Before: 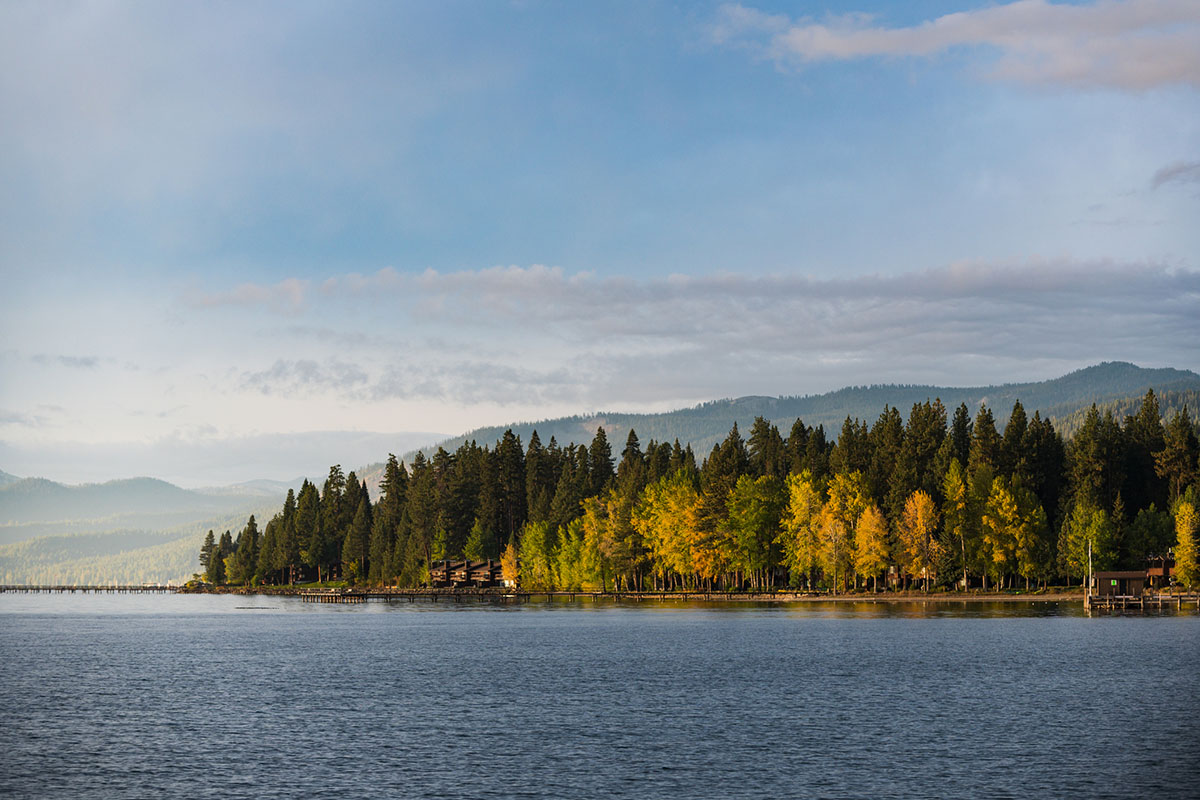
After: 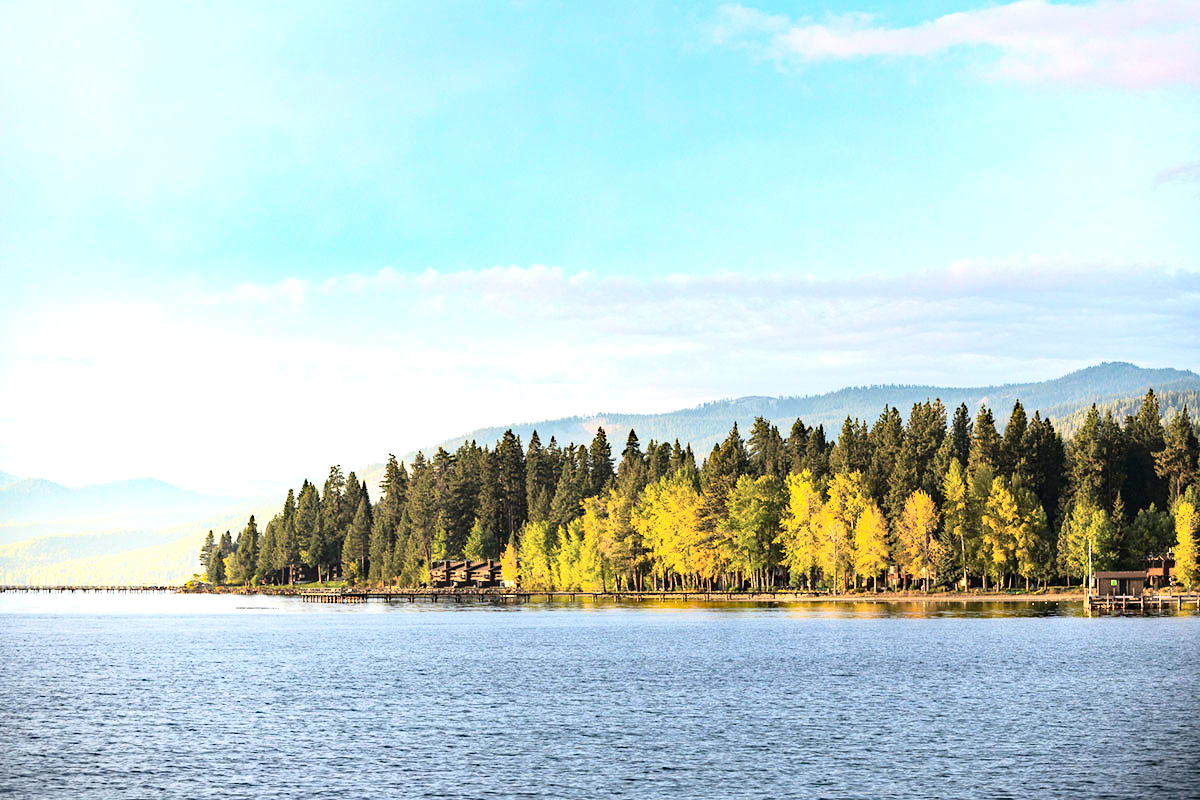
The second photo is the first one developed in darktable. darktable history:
tone curve: curves: ch0 [(0, 0) (0.003, 0.003) (0.011, 0.01) (0.025, 0.023) (0.044, 0.041) (0.069, 0.064) (0.1, 0.094) (0.136, 0.143) (0.177, 0.205) (0.224, 0.281) (0.277, 0.367) (0.335, 0.457) (0.399, 0.542) (0.468, 0.629) (0.543, 0.711) (0.623, 0.788) (0.709, 0.863) (0.801, 0.912) (0.898, 0.955) (1, 1)], color space Lab, independent channels, preserve colors none
haze removal: strength 0.29, distance 0.25, compatibility mode true, adaptive false
exposure: exposure 1.25 EV, compensate exposure bias true, compensate highlight preservation false
